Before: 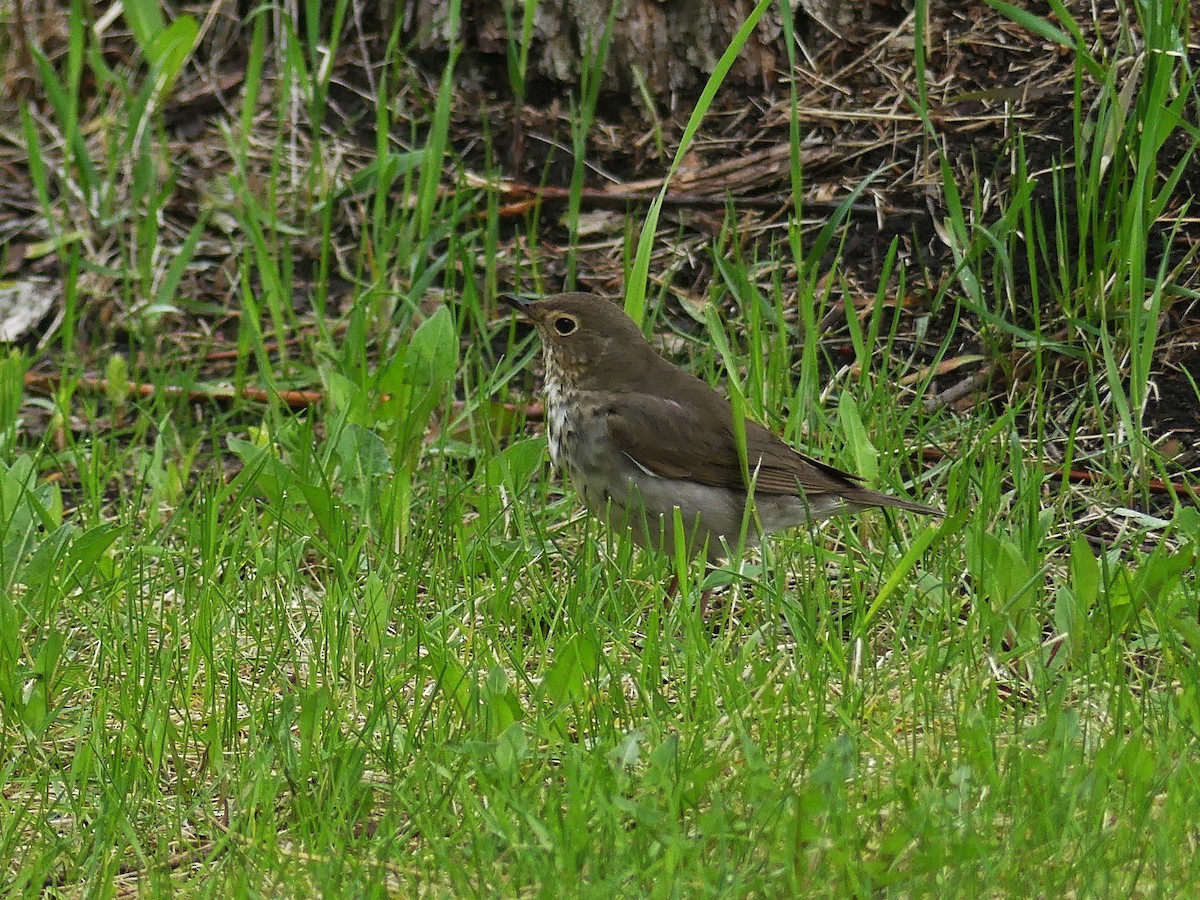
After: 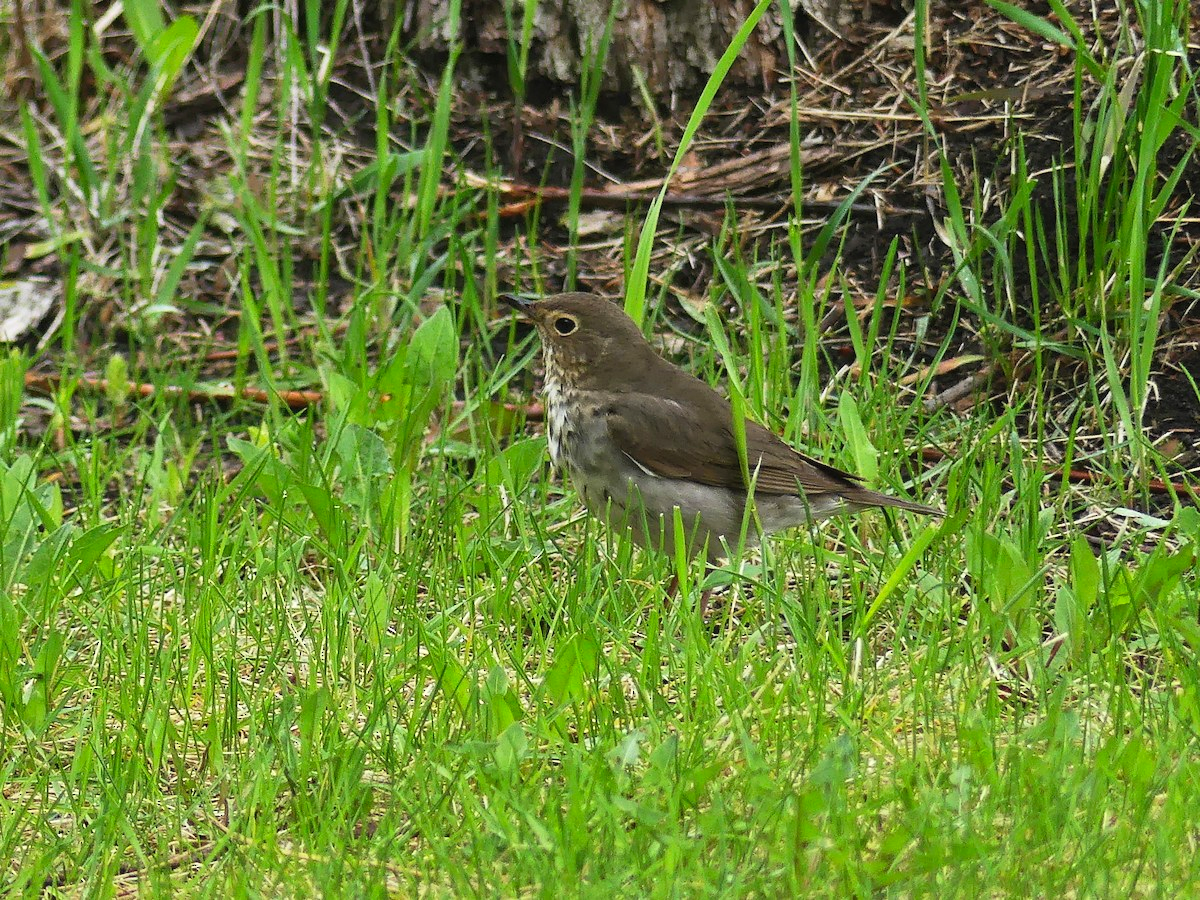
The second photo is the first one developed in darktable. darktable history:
contrast brightness saturation: contrast 0.2, brightness 0.167, saturation 0.215
